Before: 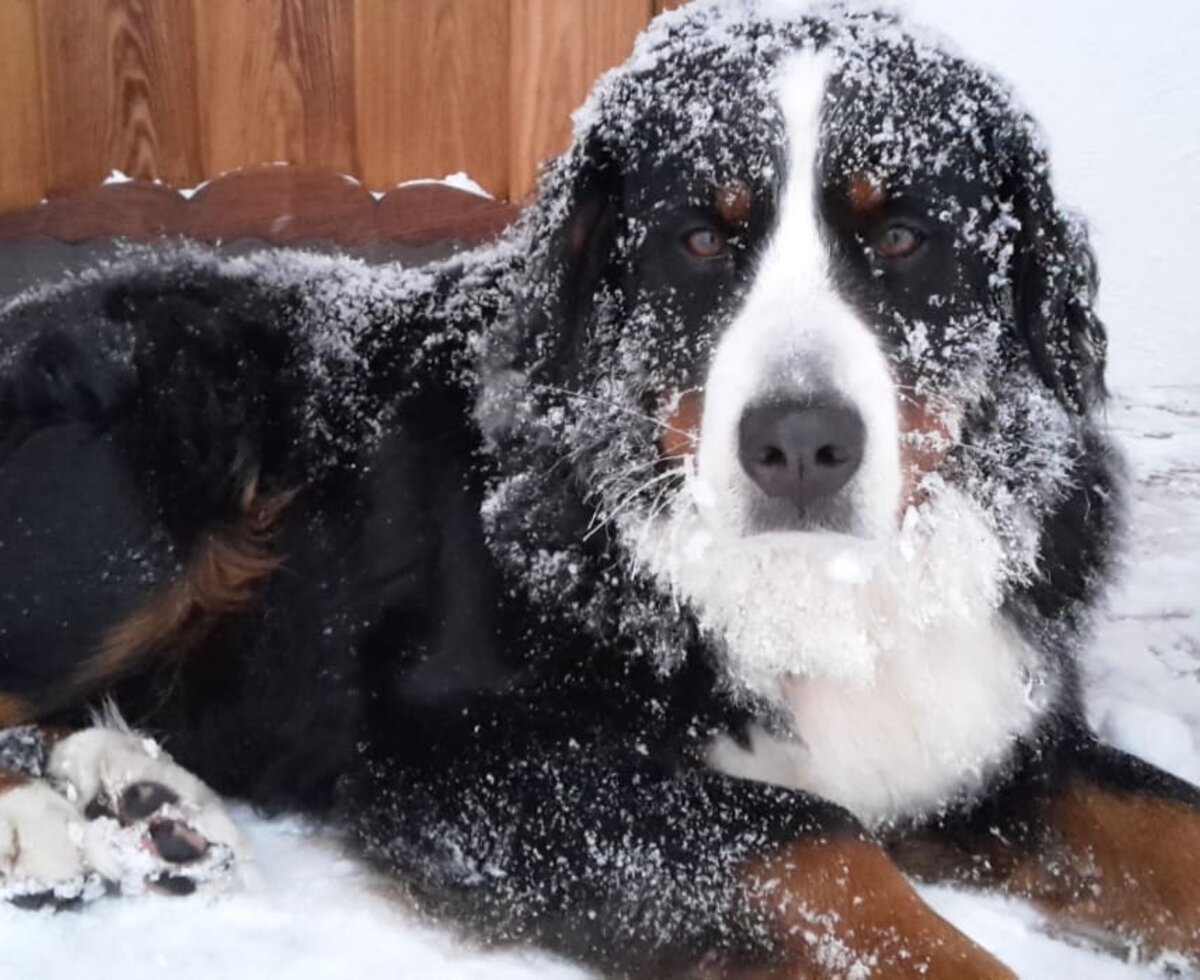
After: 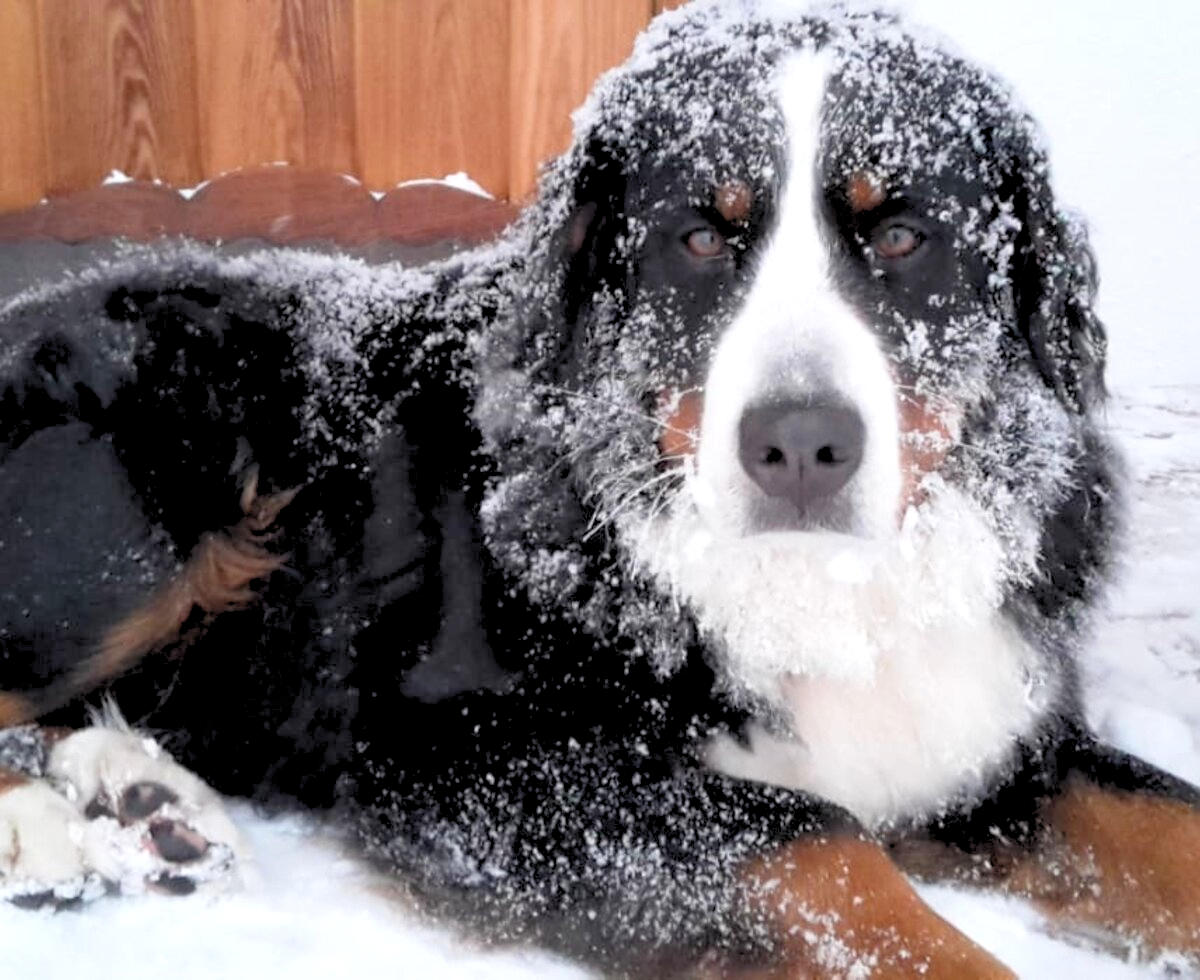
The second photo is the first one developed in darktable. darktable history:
rgb levels: preserve colors sum RGB, levels [[0.038, 0.433, 0.934], [0, 0.5, 1], [0, 0.5, 1]]
exposure: black level correction 0.001, exposure 0.5 EV, compensate exposure bias true, compensate highlight preservation false
